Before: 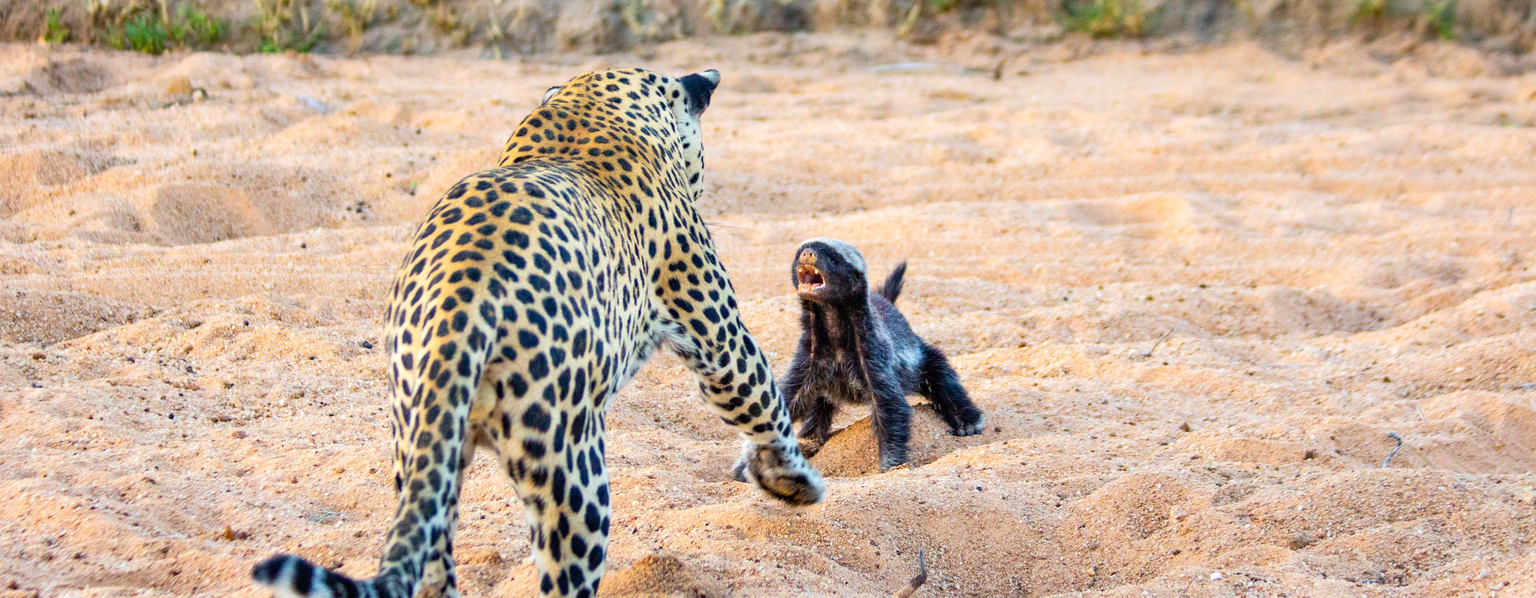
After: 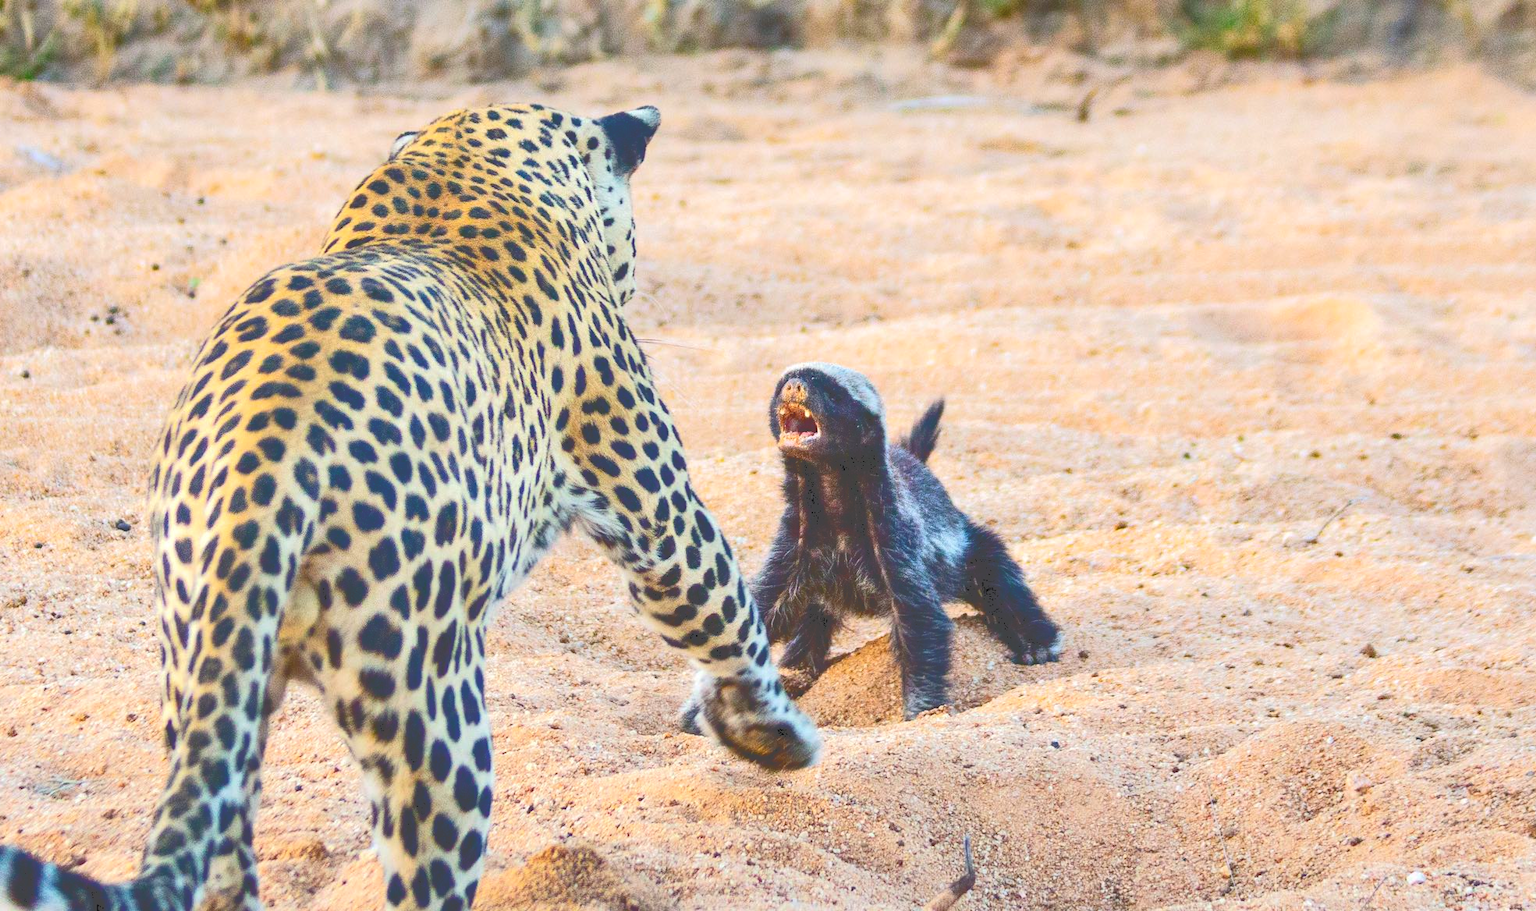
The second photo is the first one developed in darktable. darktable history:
crop and rotate: left 18.684%, right 15.666%
tone curve: curves: ch0 [(0, 0) (0.003, 0.273) (0.011, 0.276) (0.025, 0.276) (0.044, 0.28) (0.069, 0.283) (0.1, 0.288) (0.136, 0.293) (0.177, 0.302) (0.224, 0.321) (0.277, 0.349) (0.335, 0.393) (0.399, 0.448) (0.468, 0.51) (0.543, 0.589) (0.623, 0.677) (0.709, 0.761) (0.801, 0.839) (0.898, 0.909) (1, 1)], color space Lab, independent channels, preserve colors none
